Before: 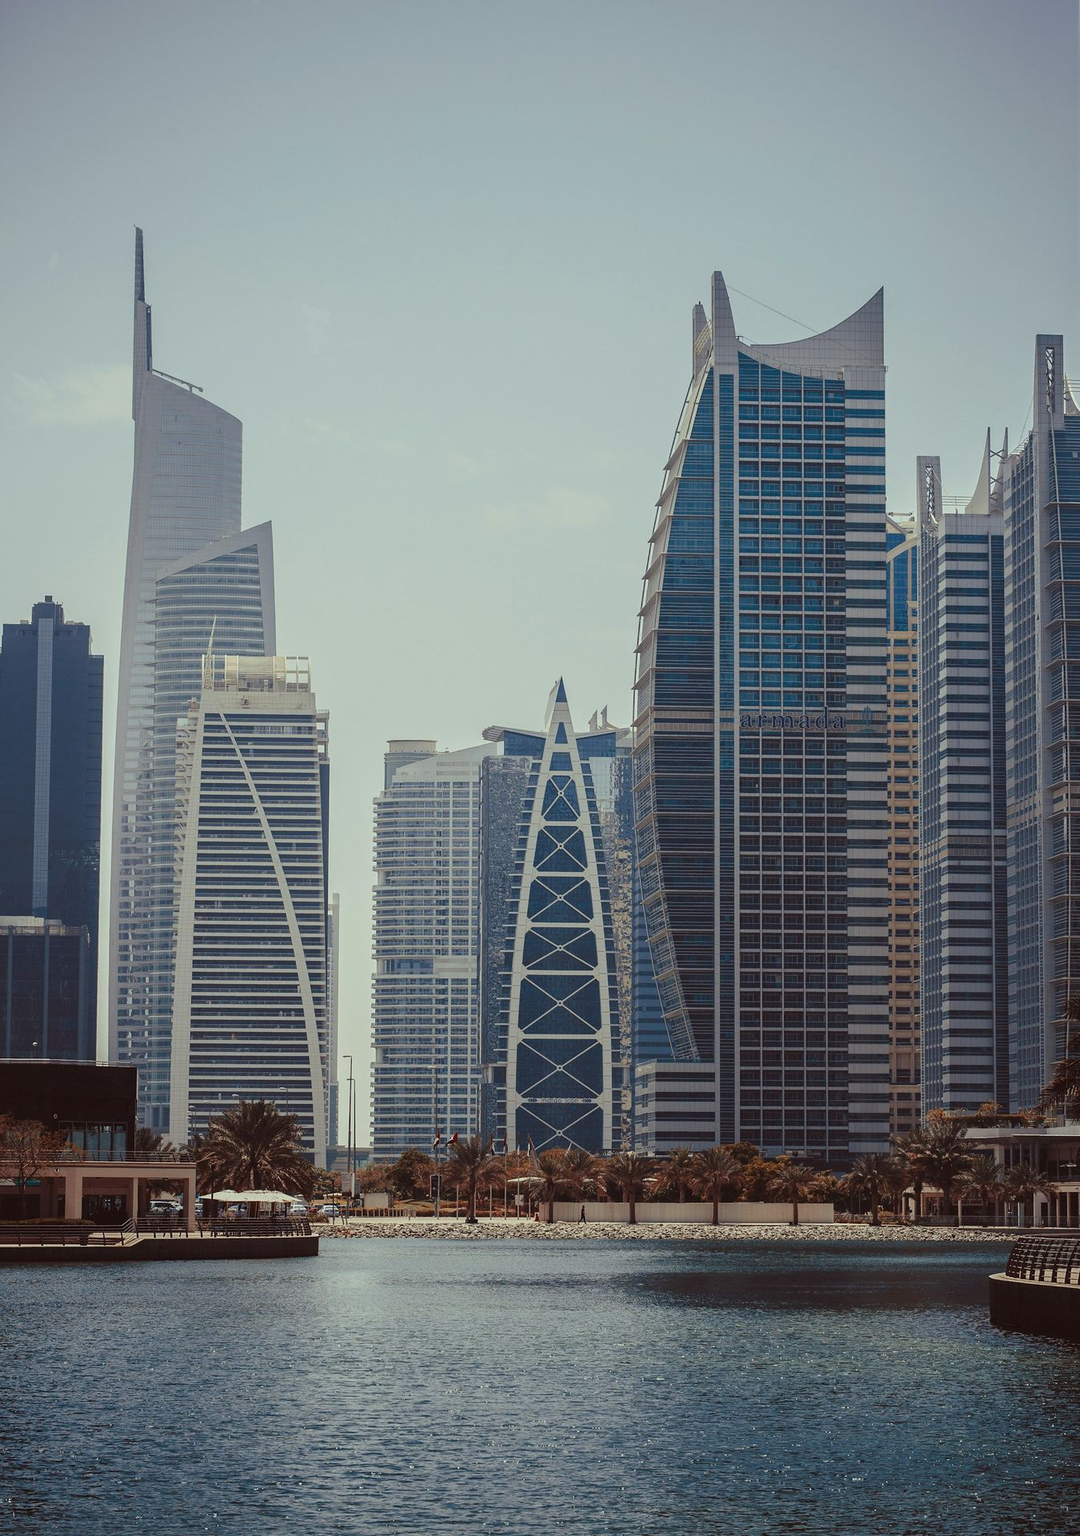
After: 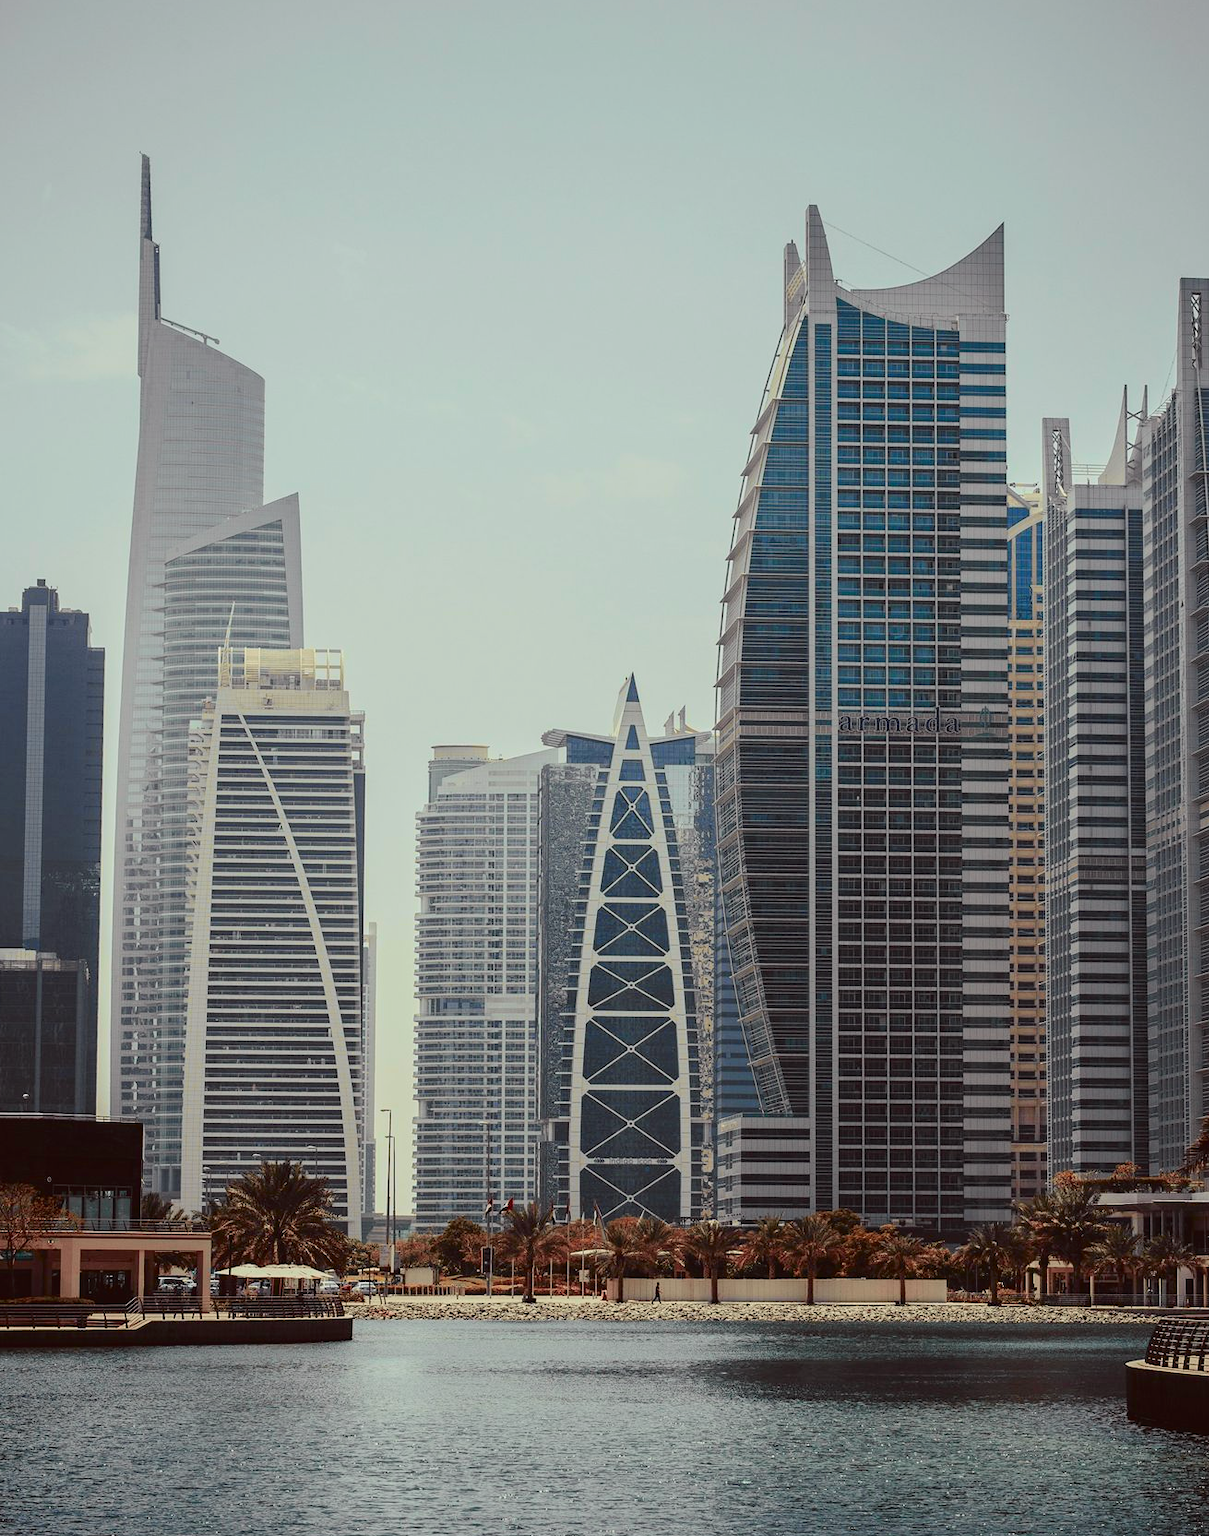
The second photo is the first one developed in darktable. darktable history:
crop: left 1.243%, top 6.121%, right 1.61%, bottom 7.117%
tone curve: curves: ch0 [(0, 0.019) (0.066, 0.043) (0.189, 0.182) (0.368, 0.407) (0.501, 0.564) (0.677, 0.729) (0.851, 0.861) (0.997, 0.959)]; ch1 [(0, 0) (0.187, 0.121) (0.388, 0.346) (0.437, 0.409) (0.474, 0.472) (0.499, 0.501) (0.514, 0.515) (0.542, 0.557) (0.645, 0.686) (0.812, 0.856) (1, 1)]; ch2 [(0, 0) (0.246, 0.214) (0.421, 0.427) (0.459, 0.484) (0.5, 0.504) (0.518, 0.523) (0.529, 0.548) (0.56, 0.576) (0.607, 0.63) (0.744, 0.734) (0.867, 0.821) (0.993, 0.889)], color space Lab, independent channels, preserve colors none
